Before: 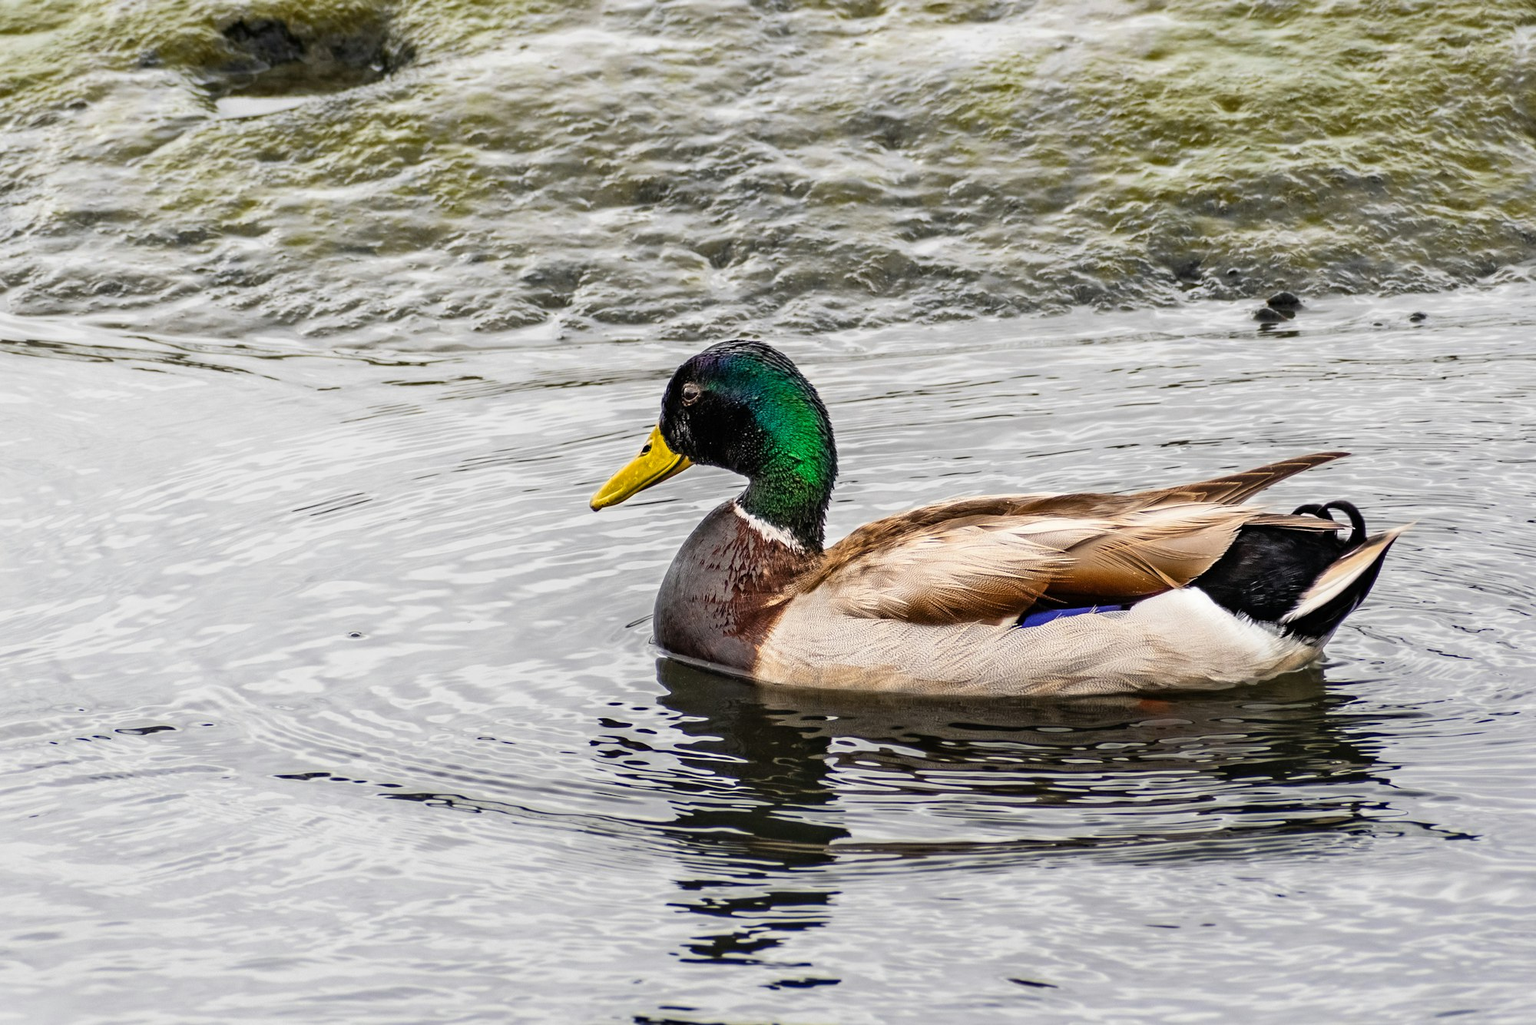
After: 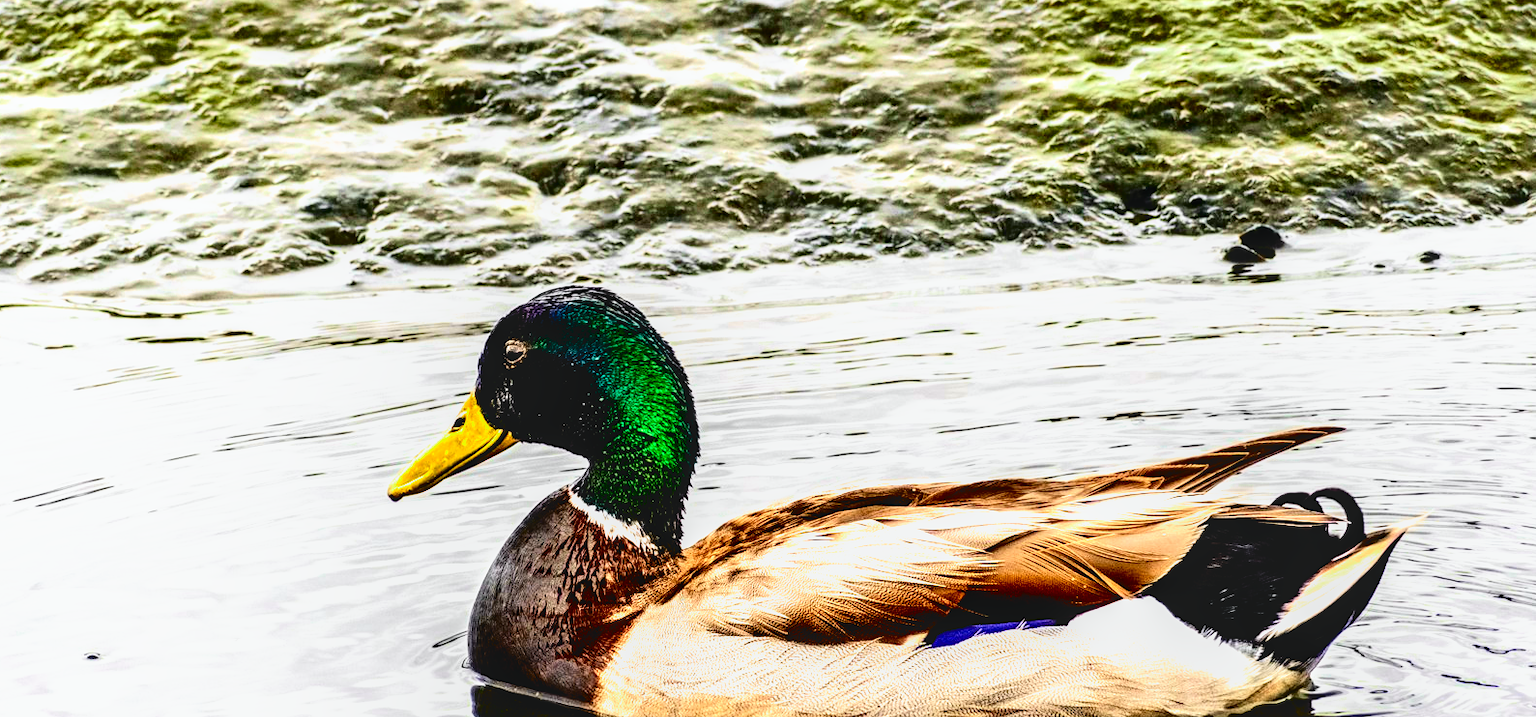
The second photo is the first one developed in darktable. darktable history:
crop: left 18.38%, top 11.092%, right 2.134%, bottom 33.217%
local contrast: on, module defaults
filmic rgb: black relative exposure -8.2 EV, white relative exposure 2.2 EV, threshold 3 EV, hardness 7.11, latitude 85.74%, contrast 1.696, highlights saturation mix -4%, shadows ↔ highlights balance -2.69%, preserve chrominance no, color science v5 (2021), contrast in shadows safe, contrast in highlights safe, enable highlight reconstruction true
tone curve: curves: ch0 [(0, 0.014) (0.17, 0.099) (0.392, 0.438) (0.725, 0.828) (0.872, 0.918) (1, 0.981)]; ch1 [(0, 0) (0.402, 0.36) (0.488, 0.466) (0.5, 0.499) (0.515, 0.515) (0.574, 0.595) (0.619, 0.65) (0.701, 0.725) (1, 1)]; ch2 [(0, 0) (0.432, 0.422) (0.486, 0.49) (0.503, 0.503) (0.523, 0.554) (0.562, 0.606) (0.644, 0.694) (0.717, 0.753) (1, 0.991)], color space Lab, independent channels
